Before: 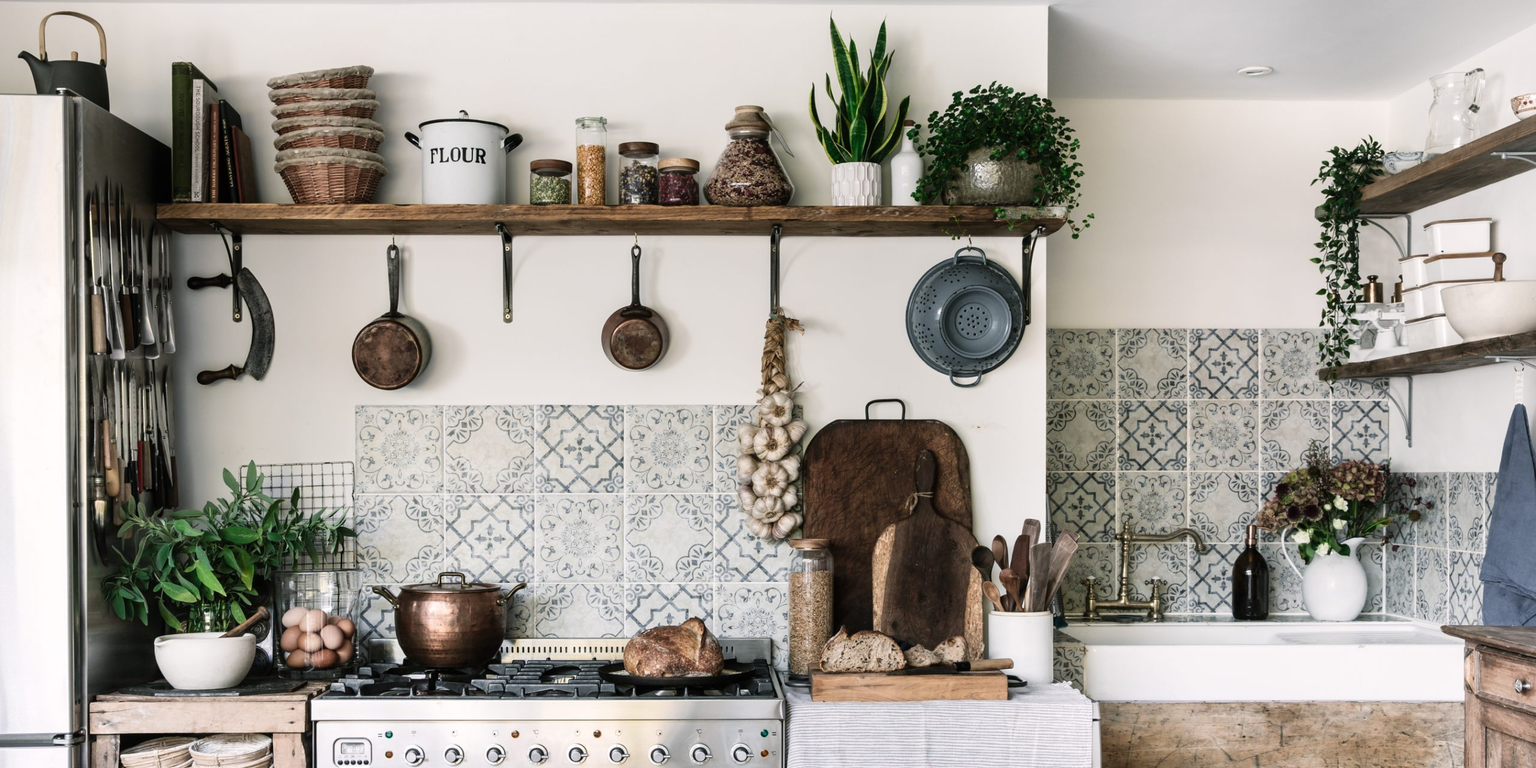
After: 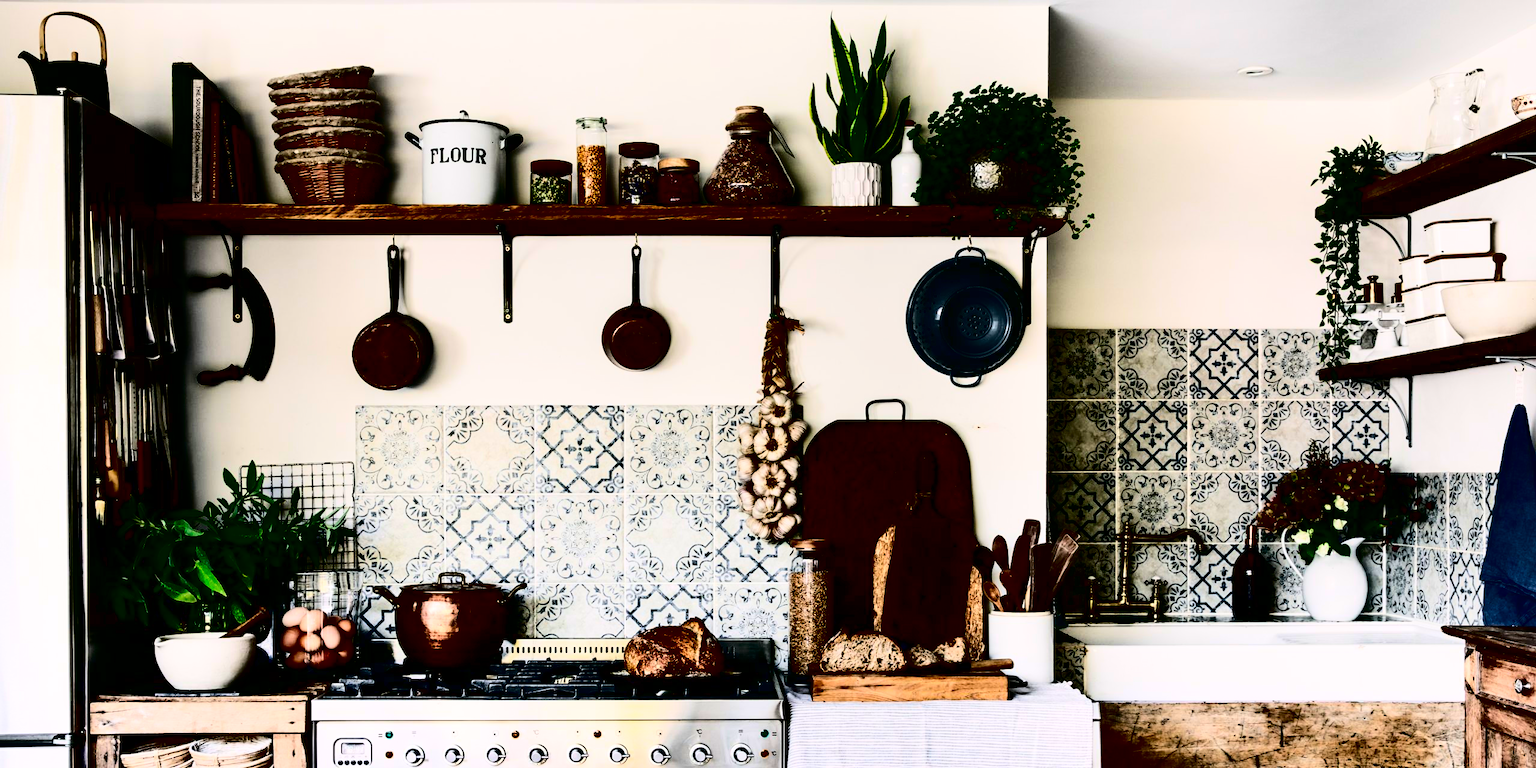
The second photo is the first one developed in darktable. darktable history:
contrast brightness saturation: contrast 0.755, brightness -0.999, saturation 0.998
